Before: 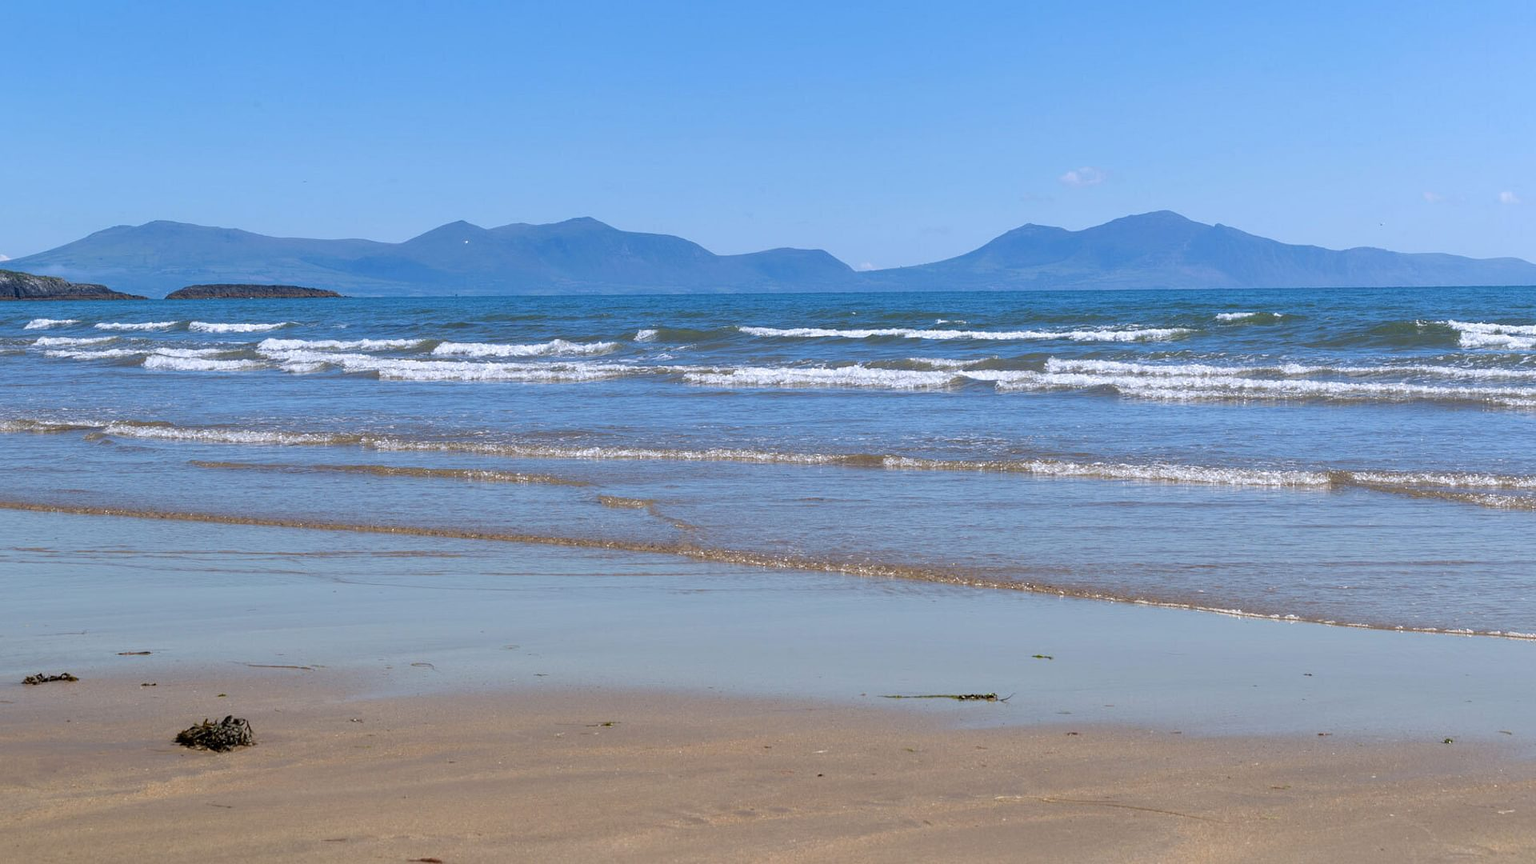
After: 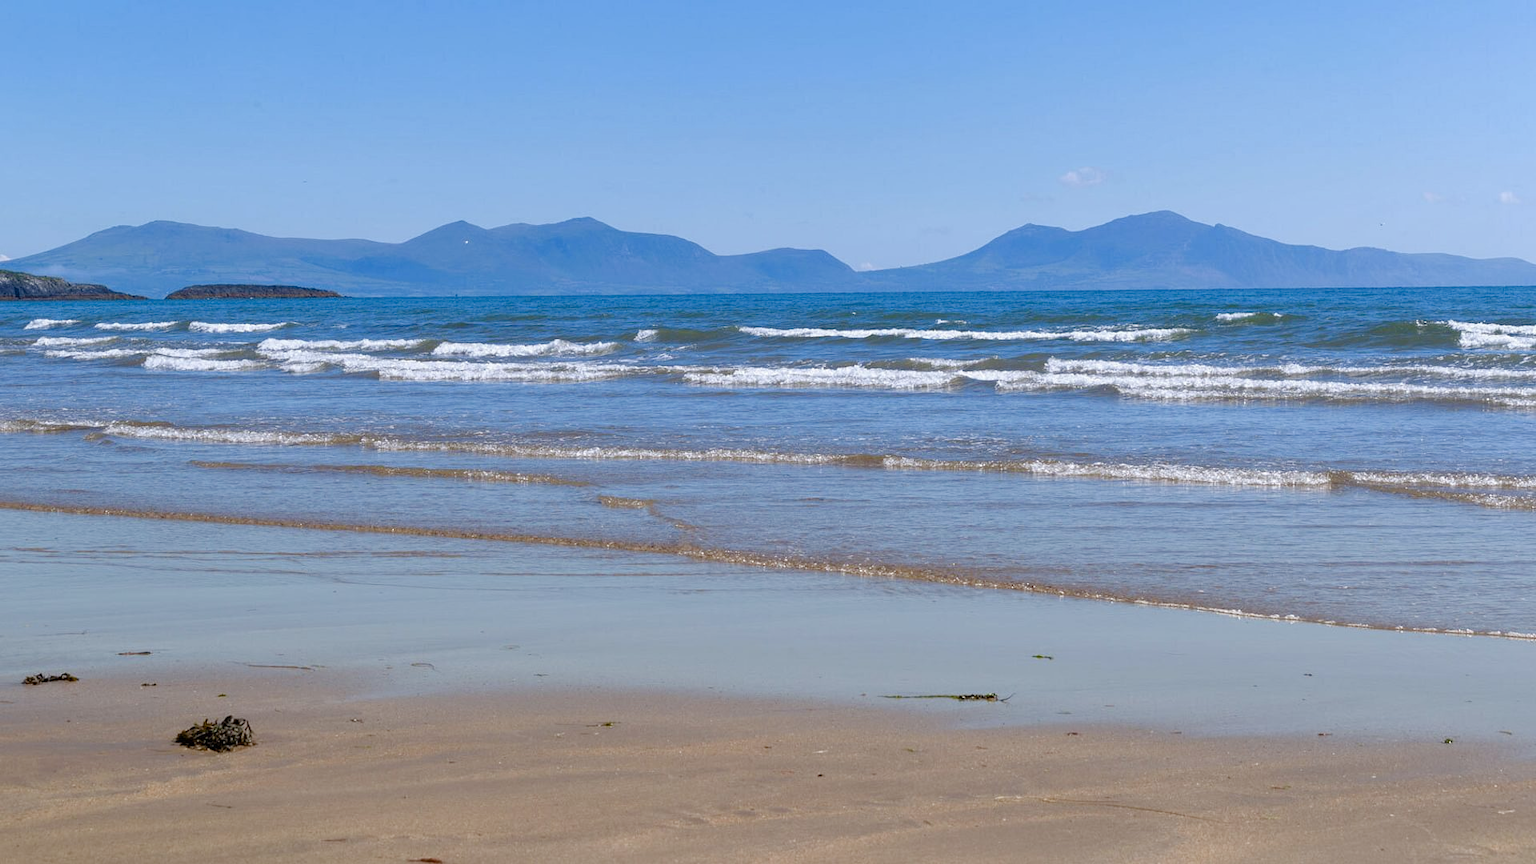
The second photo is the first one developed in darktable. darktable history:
color balance rgb: perceptual saturation grading › global saturation 20%, perceptual saturation grading › highlights -50.53%, perceptual saturation grading › shadows 30.108%
